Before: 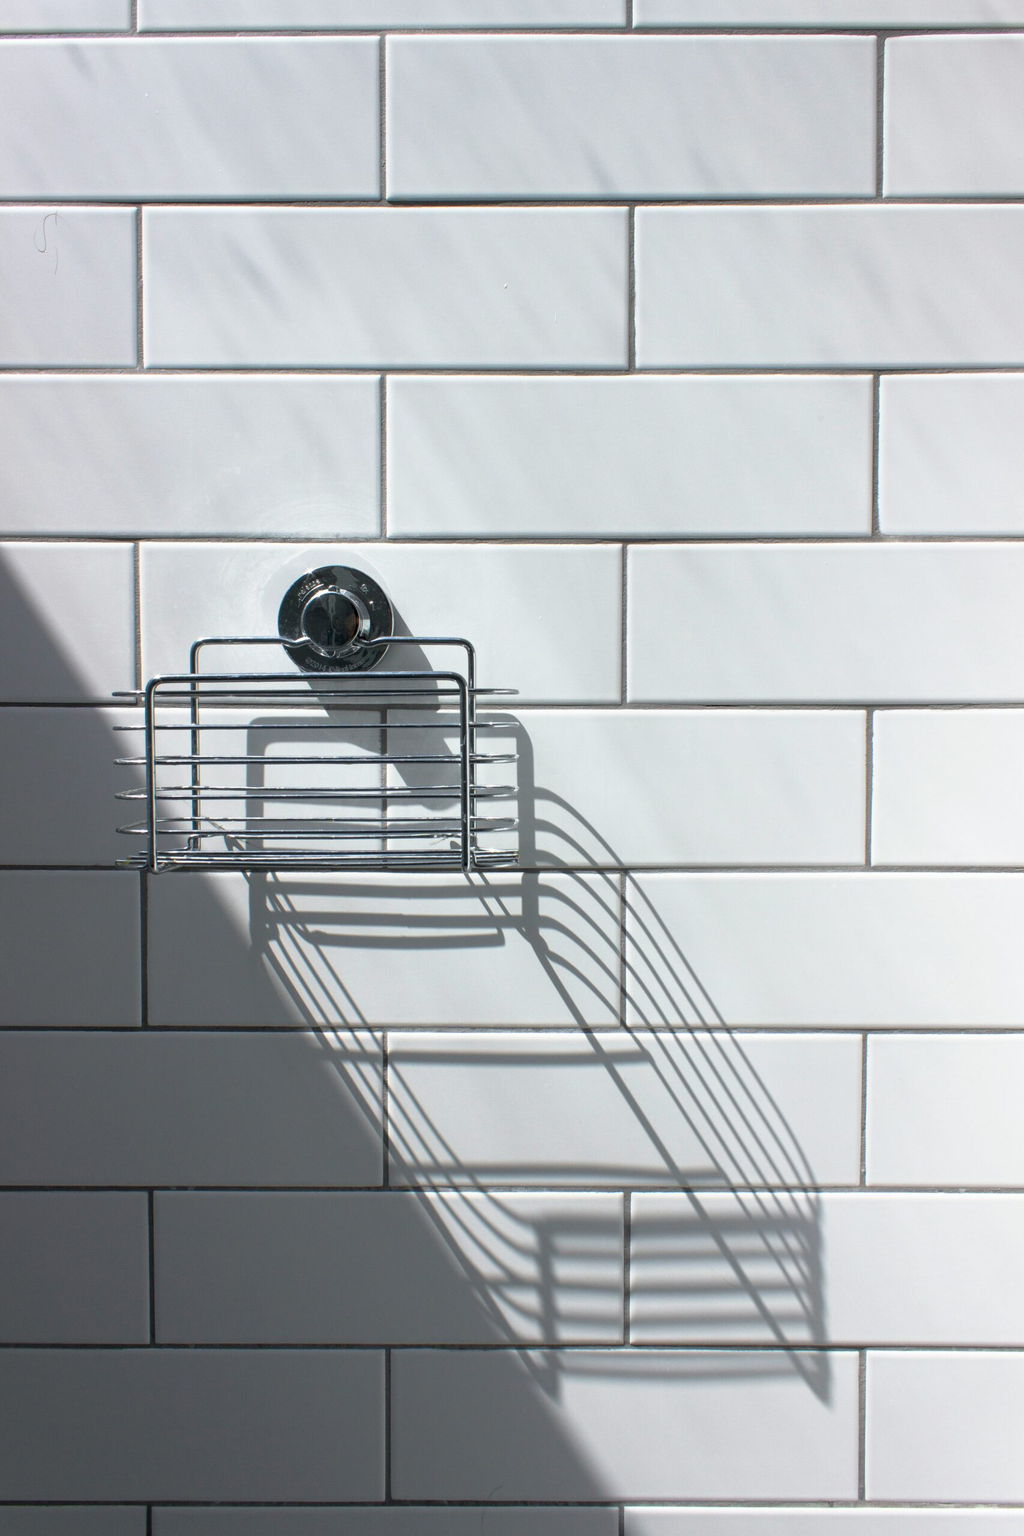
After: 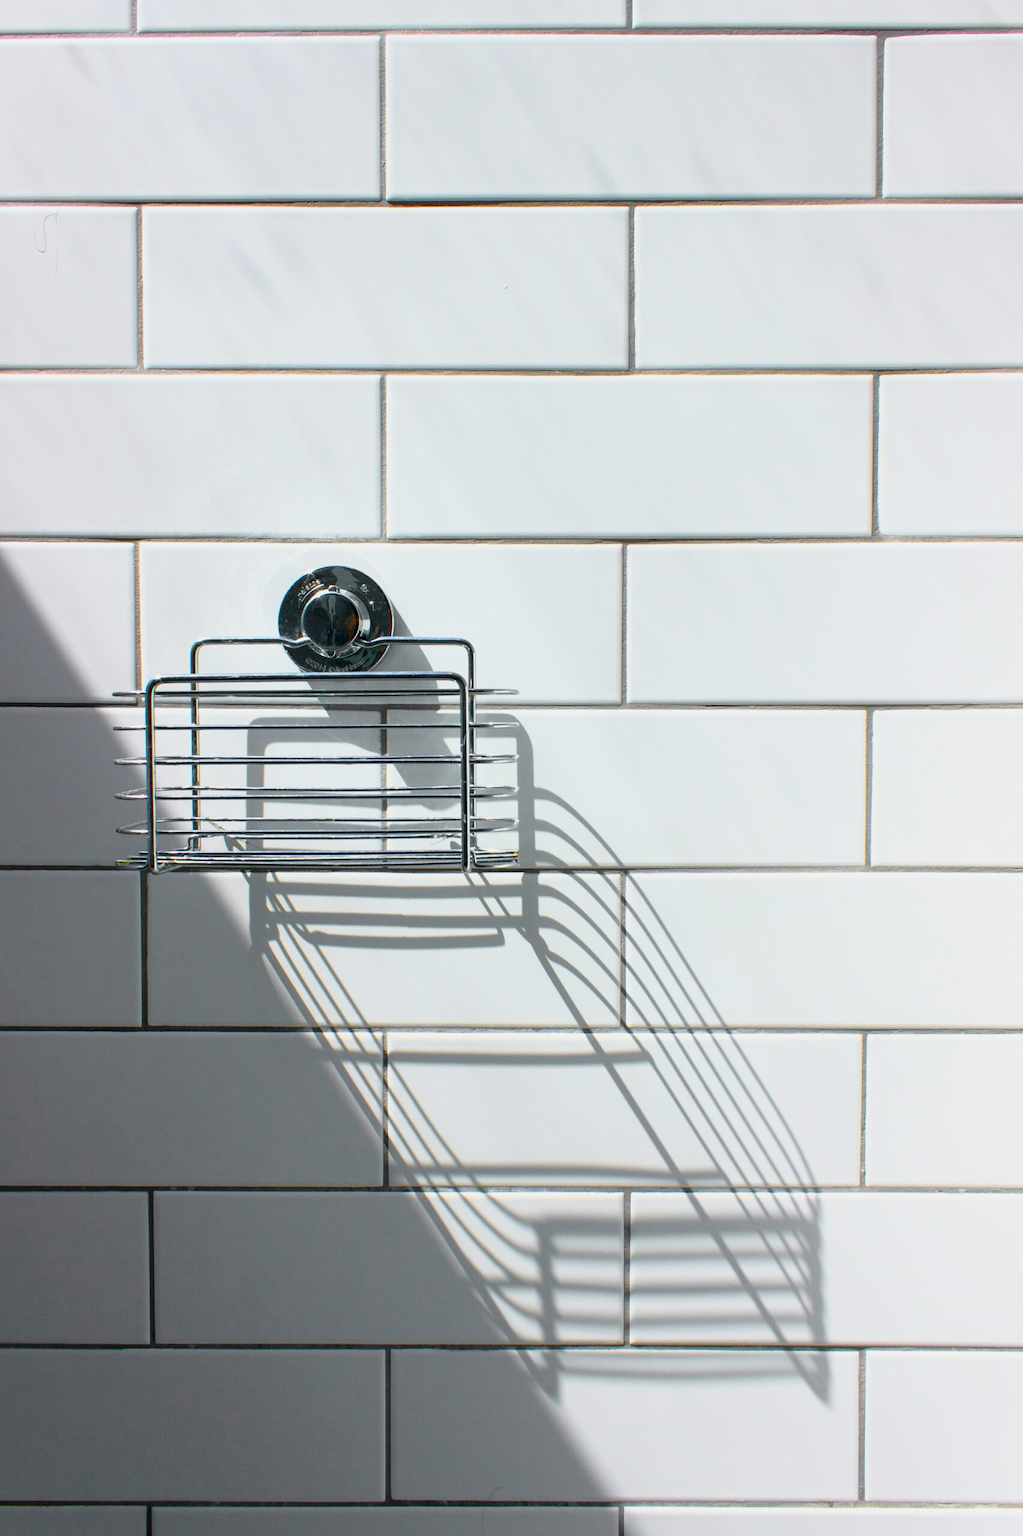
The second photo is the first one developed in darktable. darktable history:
exposure: exposure -0.064 EV, compensate highlight preservation false
color balance rgb: linear chroma grading › global chroma 18.9%, perceptual saturation grading › global saturation 20%, perceptual saturation grading › highlights -25%, perceptual saturation grading › shadows 50%, global vibrance 18.93%
tone curve: curves: ch0 [(0, 0.005) (0.103, 0.081) (0.196, 0.197) (0.391, 0.469) (0.491, 0.585) (0.638, 0.751) (0.822, 0.886) (0.997, 0.959)]; ch1 [(0, 0) (0.172, 0.123) (0.324, 0.253) (0.396, 0.388) (0.474, 0.479) (0.499, 0.498) (0.529, 0.528) (0.579, 0.614) (0.633, 0.677) (0.812, 0.856) (1, 1)]; ch2 [(0, 0) (0.411, 0.424) (0.459, 0.478) (0.5, 0.501) (0.517, 0.526) (0.553, 0.583) (0.609, 0.646) (0.708, 0.768) (0.839, 0.916) (1, 1)], color space Lab, independent channels, preserve colors none
